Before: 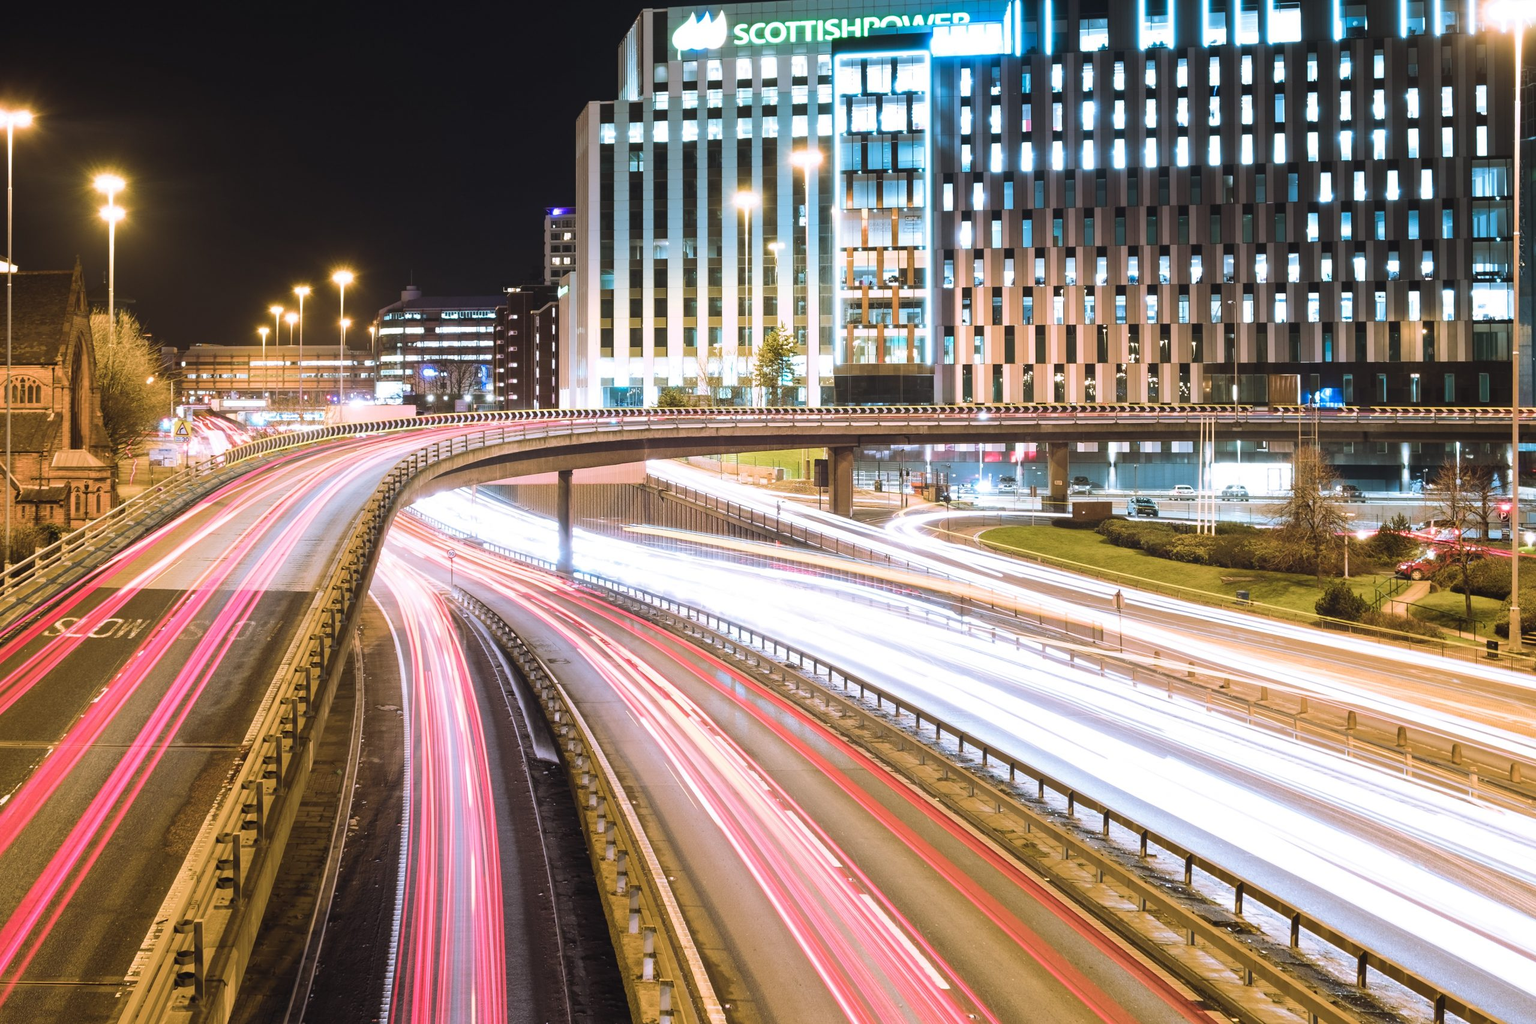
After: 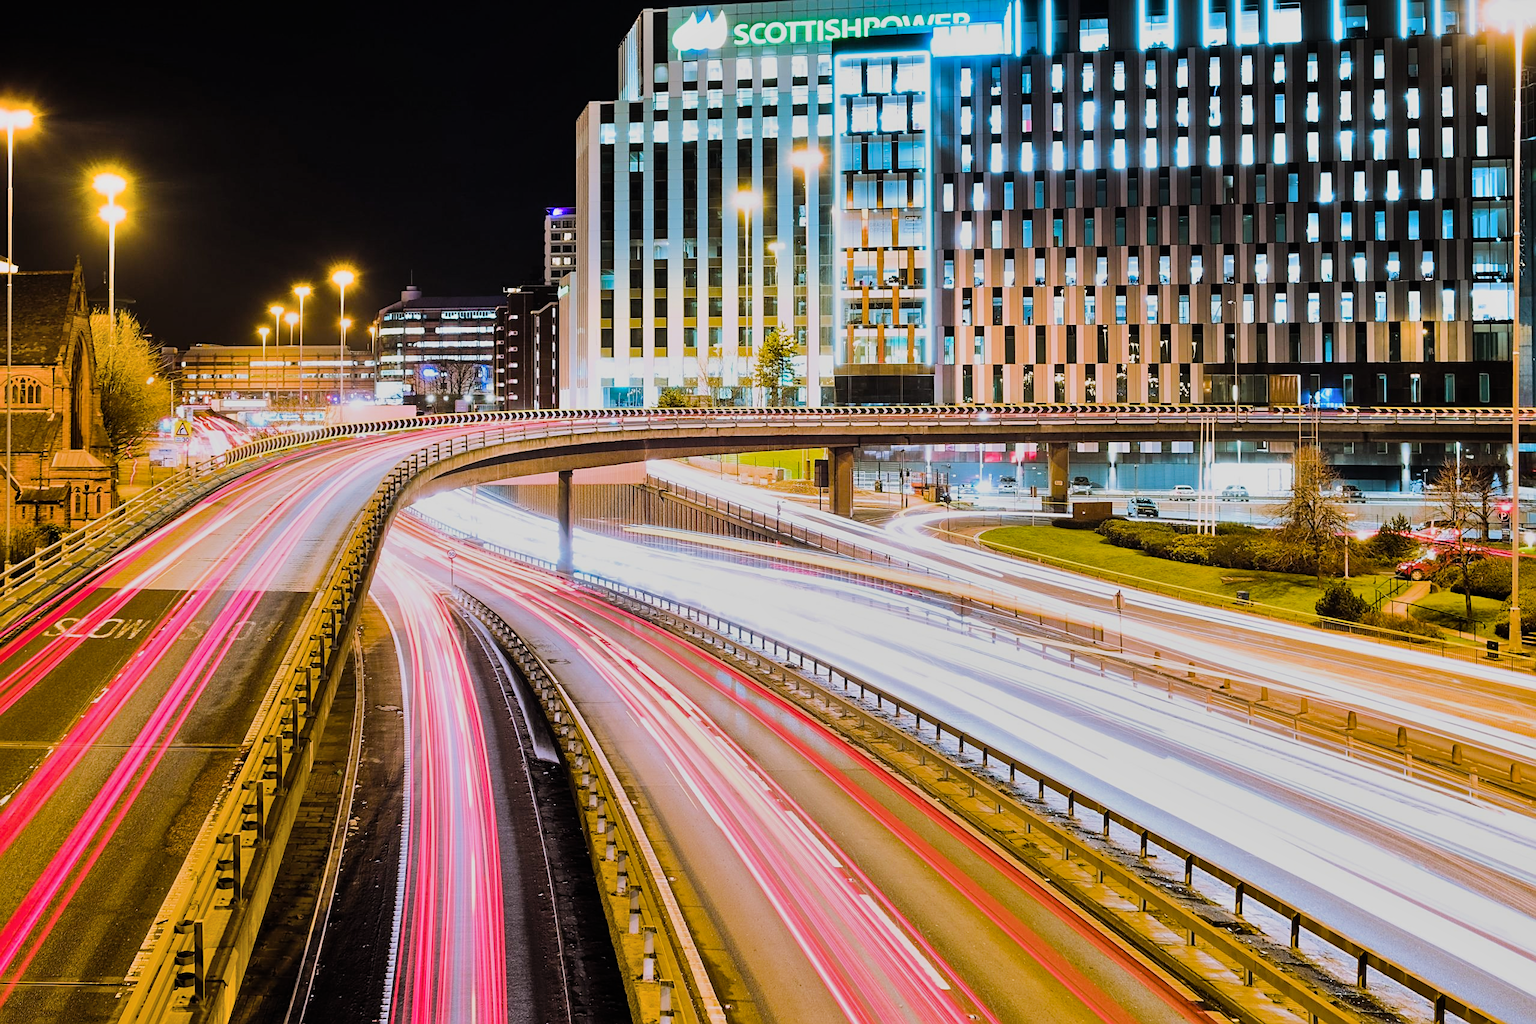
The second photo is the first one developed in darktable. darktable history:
filmic rgb: black relative exposure -7.15 EV, white relative exposure 5.36 EV, hardness 3.02
exposure: black level correction 0.001, compensate highlight preservation false
sharpen: amount 0.55
color balance rgb: linear chroma grading › global chroma 15%, perceptual saturation grading › global saturation 30%
shadows and highlights: shadows 53, soften with gaussian
tone equalizer: -8 EV -0.417 EV, -7 EV -0.389 EV, -6 EV -0.333 EV, -5 EV -0.222 EV, -3 EV 0.222 EV, -2 EV 0.333 EV, -1 EV 0.389 EV, +0 EV 0.417 EV, edges refinement/feathering 500, mask exposure compensation -1.57 EV, preserve details no
